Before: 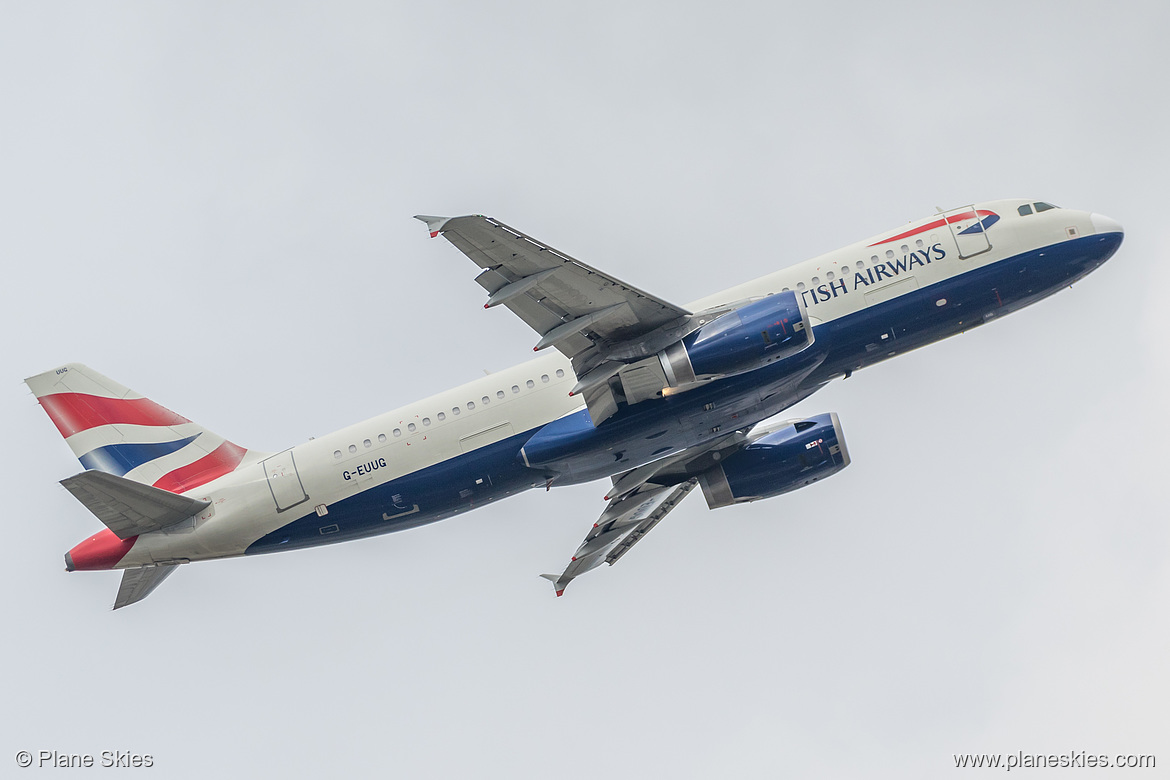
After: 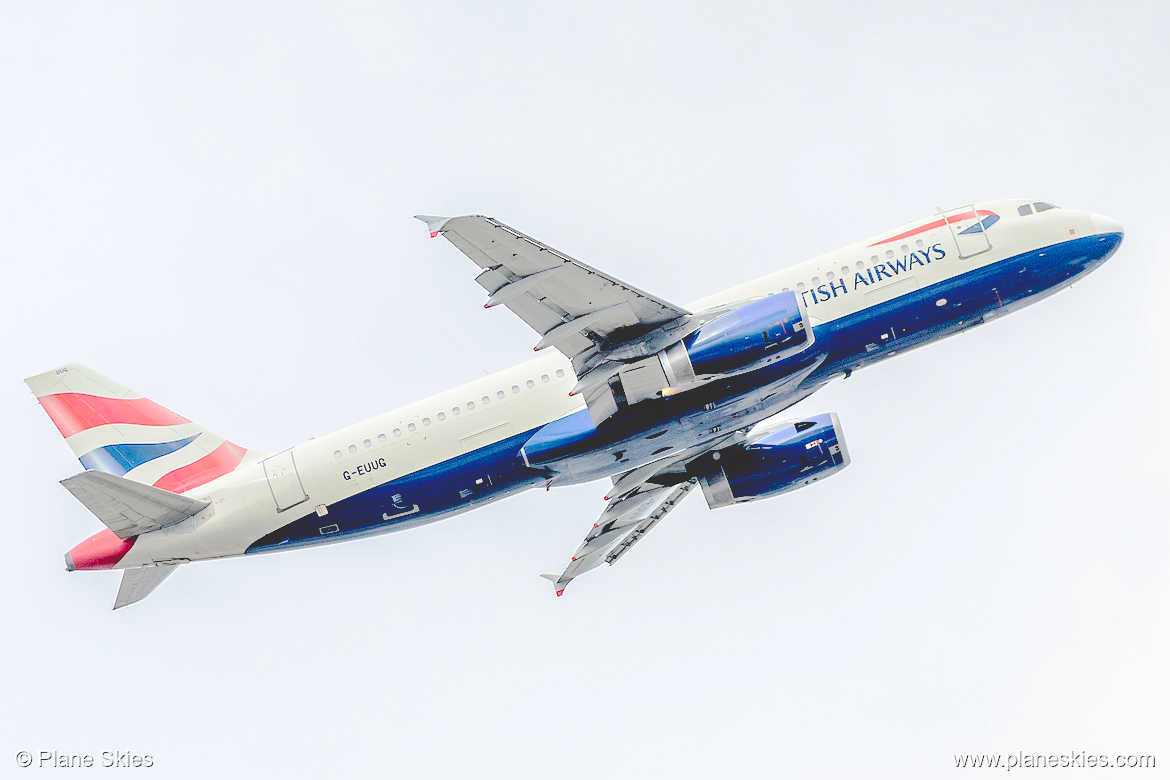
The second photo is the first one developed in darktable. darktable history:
tone equalizer: -7 EV 0.163 EV, -6 EV 0.605 EV, -5 EV 1.11 EV, -4 EV 1.36 EV, -3 EV 1.12 EV, -2 EV 0.6 EV, -1 EV 0.164 EV, edges refinement/feathering 500, mask exposure compensation -1.57 EV, preserve details no
base curve: curves: ch0 [(0.065, 0.026) (0.236, 0.358) (0.53, 0.546) (0.777, 0.841) (0.924, 0.992)], preserve colors none
exposure: compensate highlight preservation false
